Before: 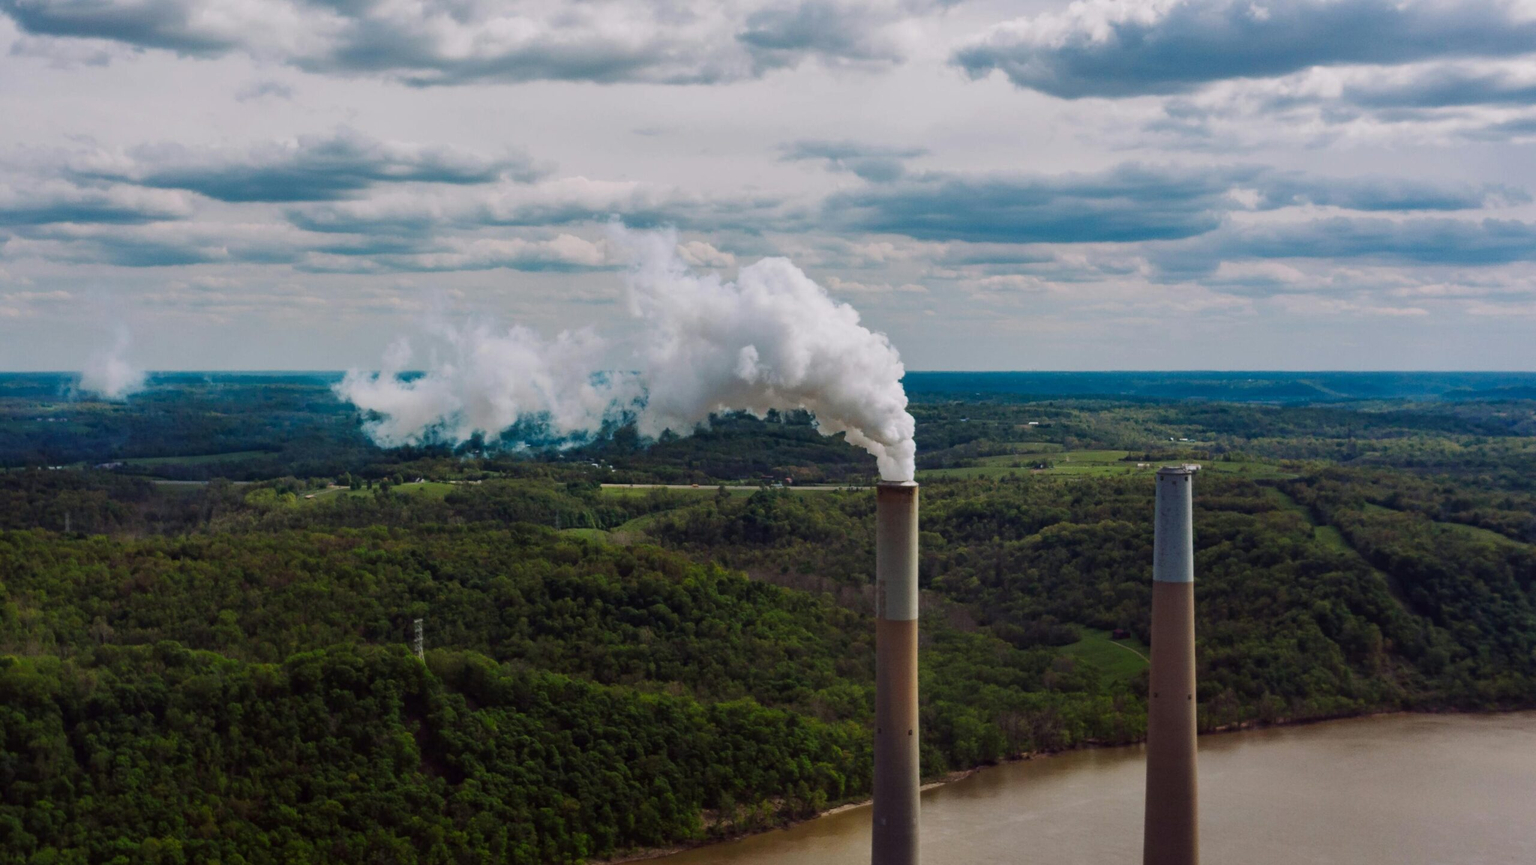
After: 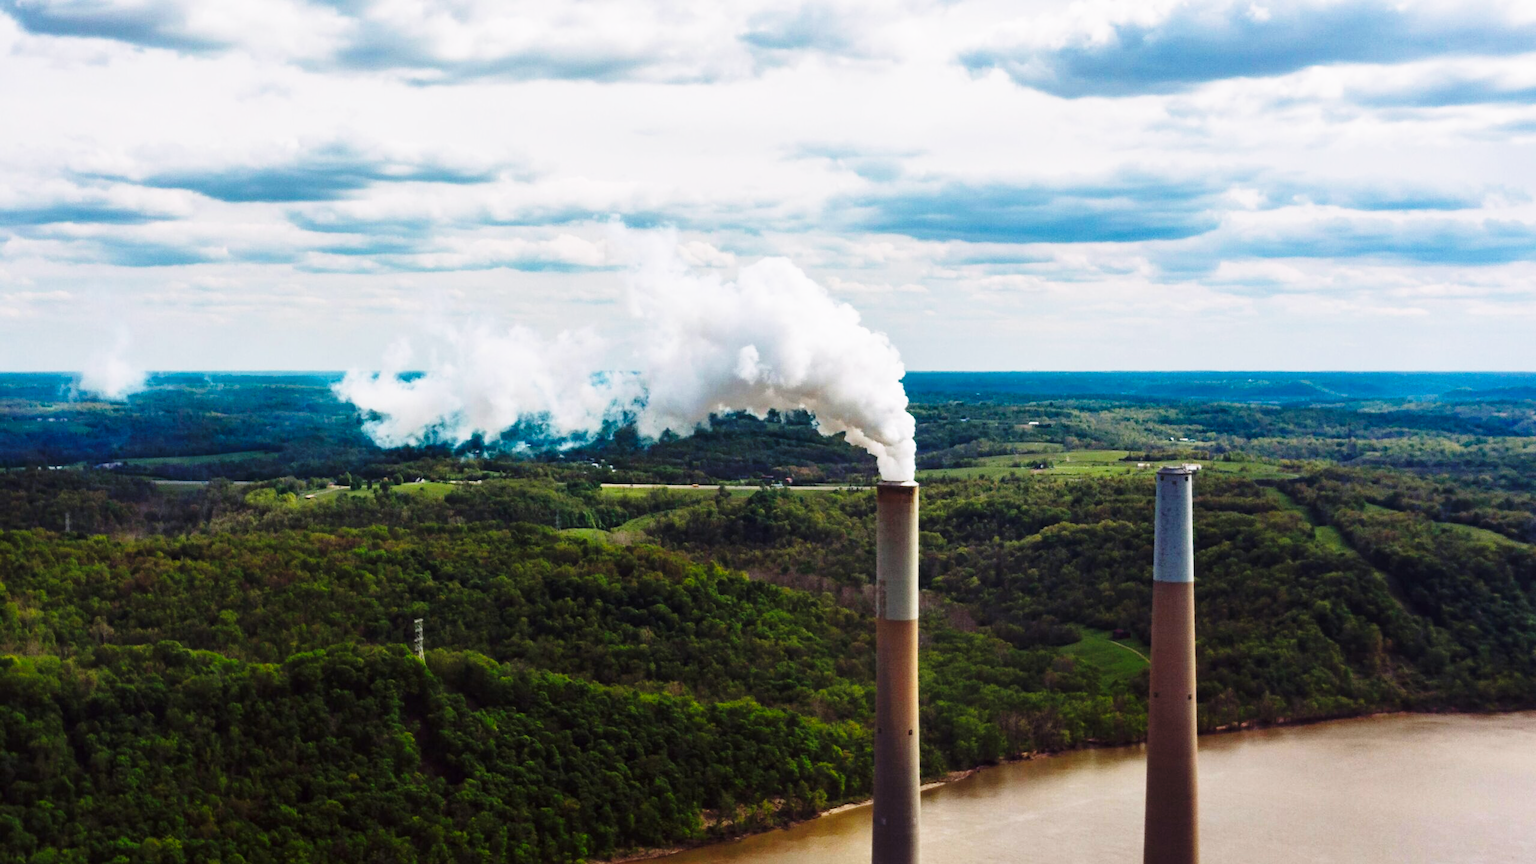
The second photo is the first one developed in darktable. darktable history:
tone equalizer: edges refinement/feathering 500, mask exposure compensation -1.57 EV, preserve details no
base curve: curves: ch0 [(0, 0) (0.026, 0.03) (0.109, 0.232) (0.351, 0.748) (0.669, 0.968) (1, 1)], preserve colors none
